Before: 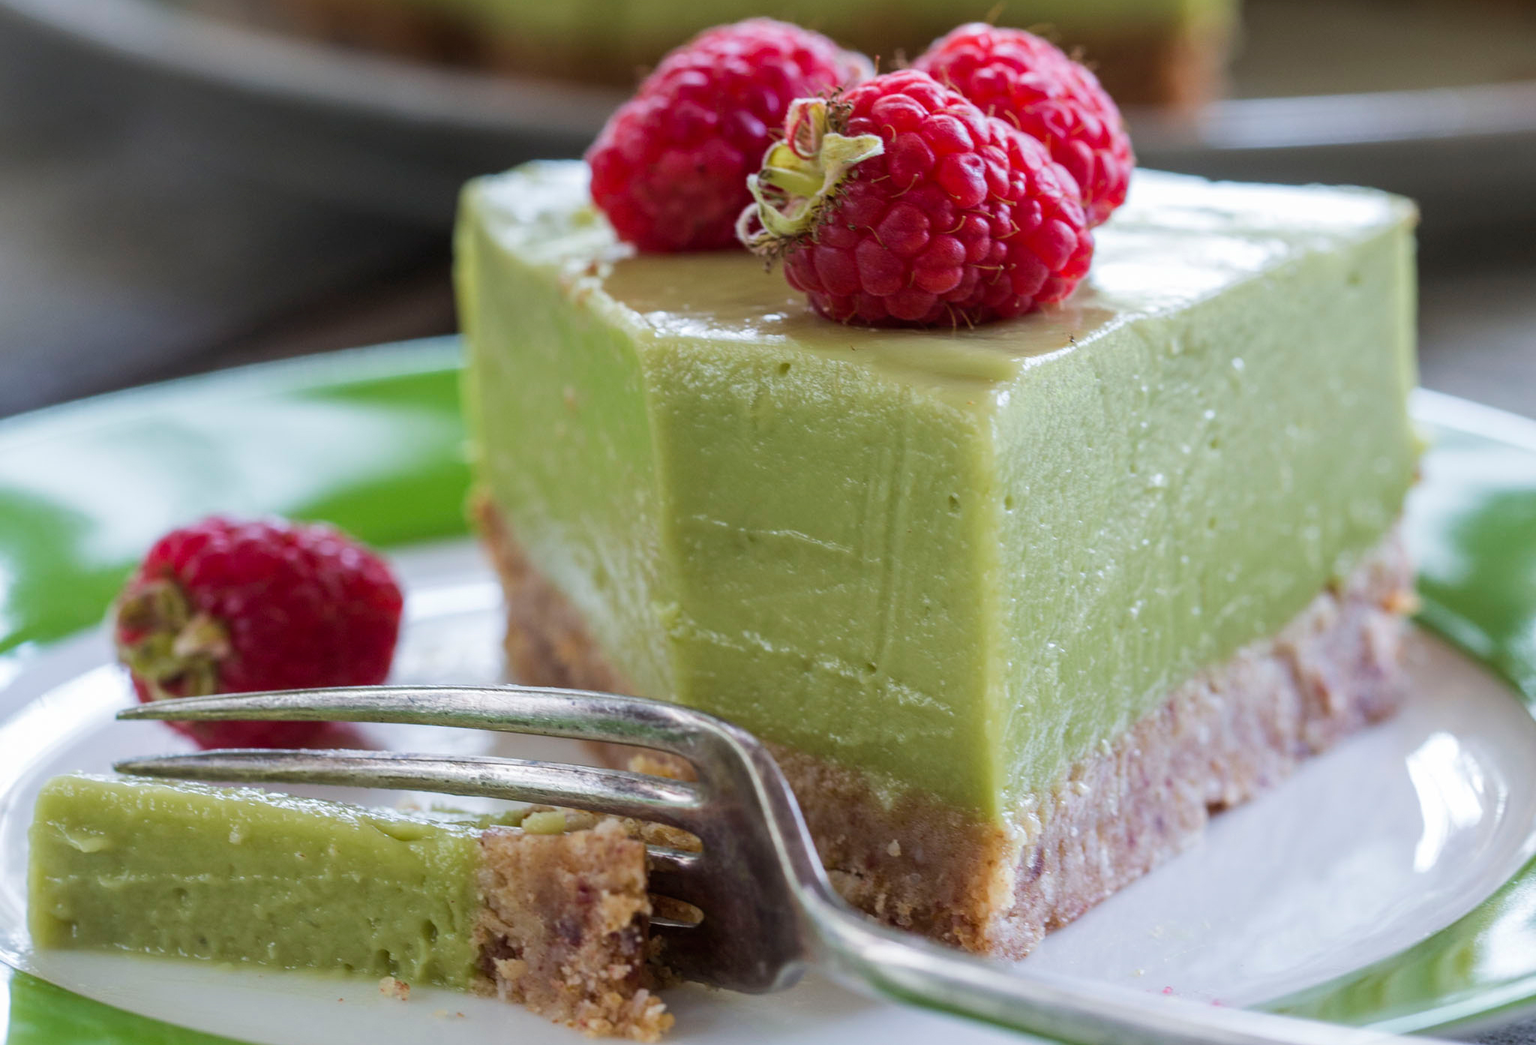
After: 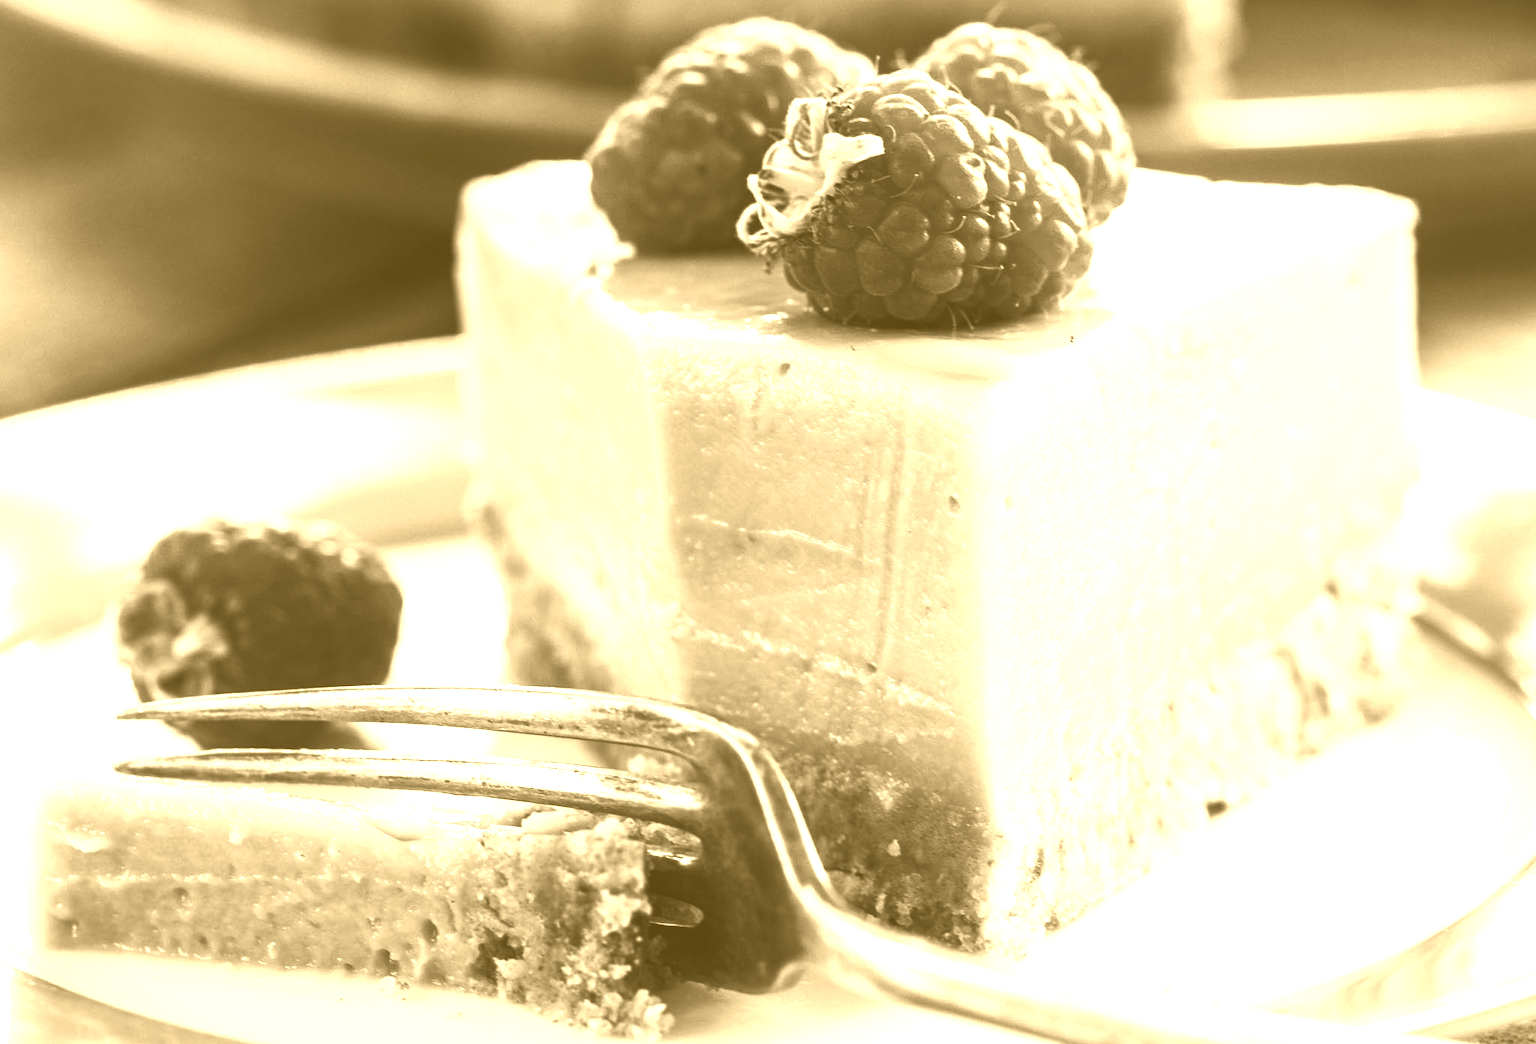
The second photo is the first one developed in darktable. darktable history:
colorize: hue 36°, source mix 100%
contrast brightness saturation: contrast 0.4, brightness 0.1, saturation 0.21
color balance rgb: perceptual saturation grading › global saturation 20%, global vibrance 20%
